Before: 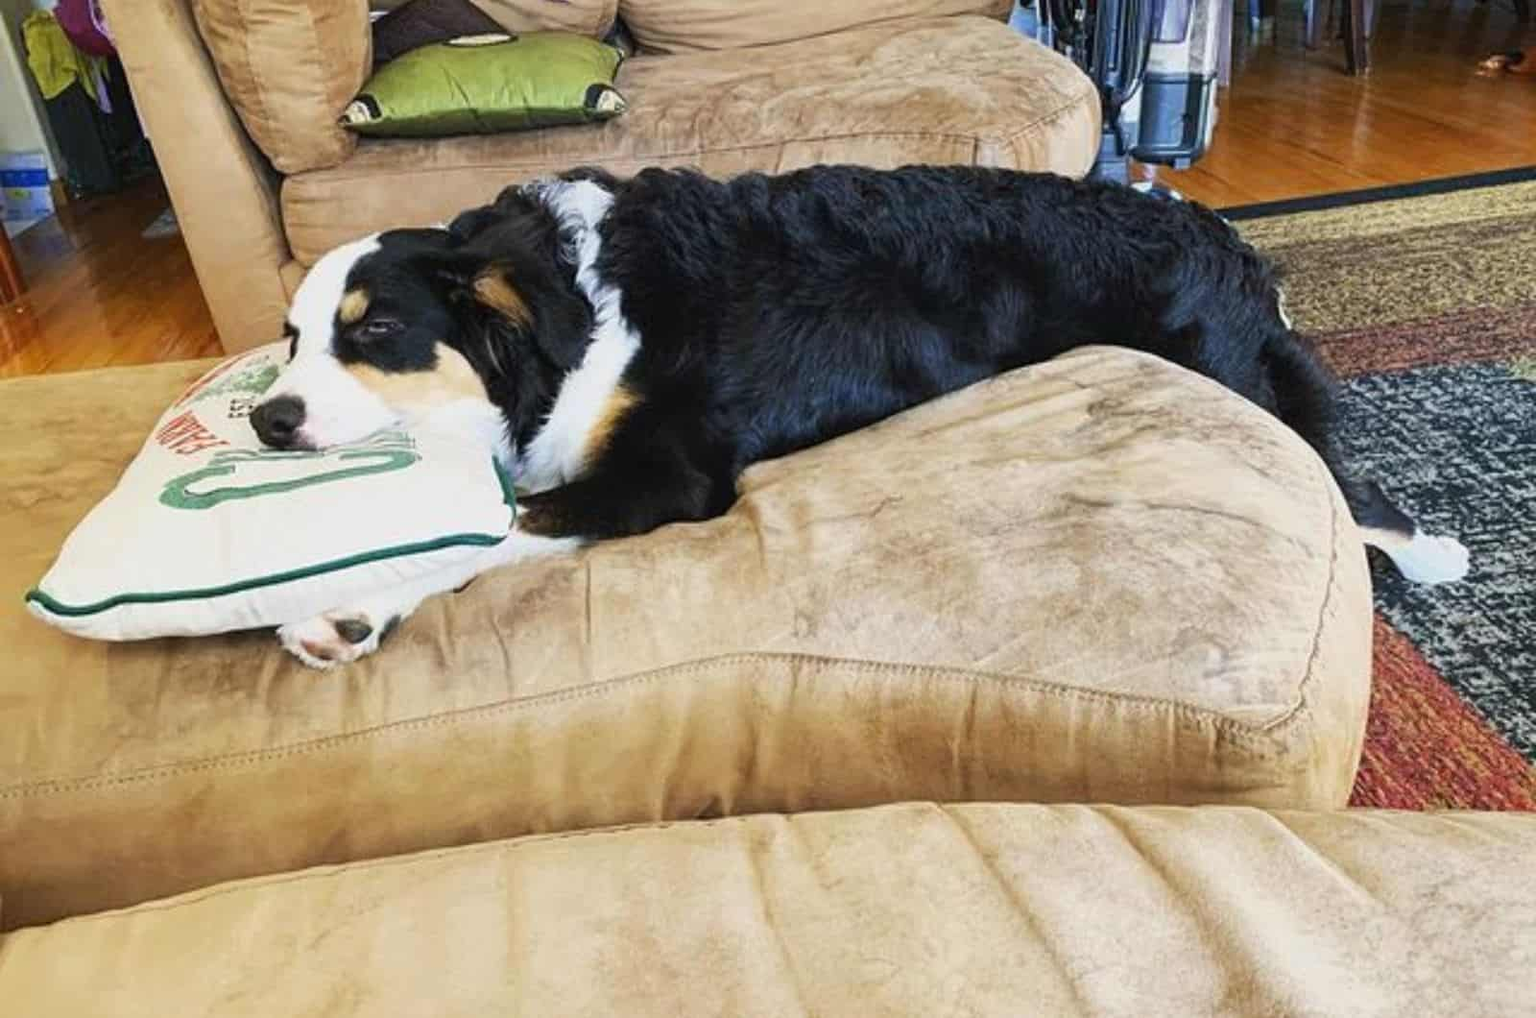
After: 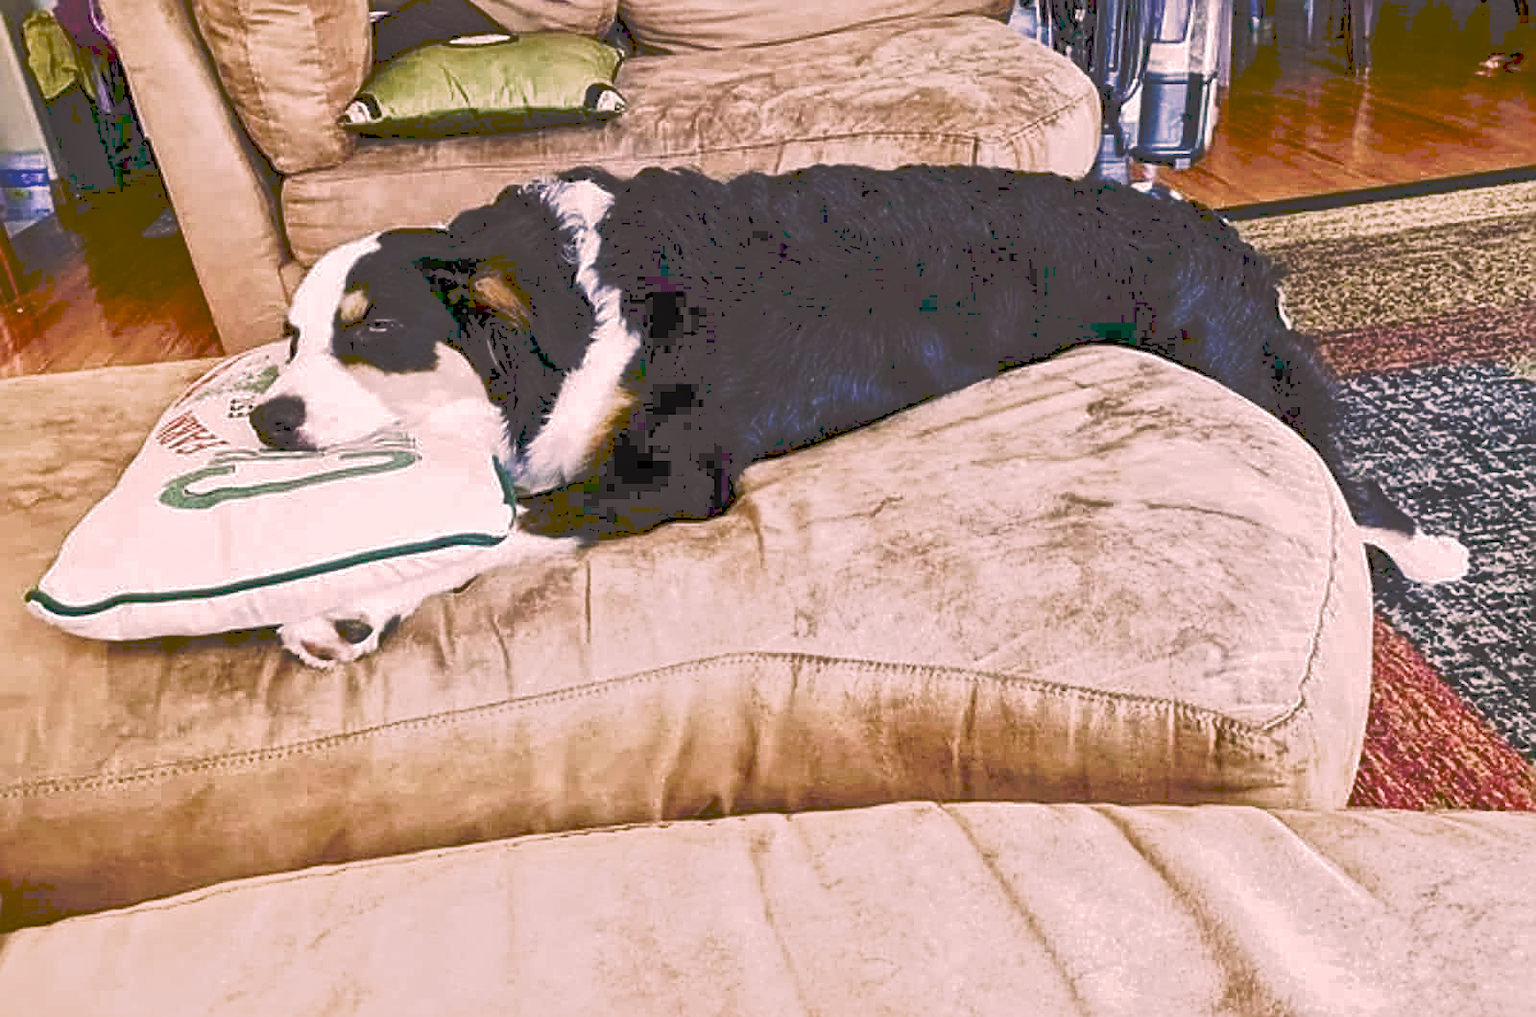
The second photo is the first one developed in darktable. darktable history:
color correction: highlights a* 14.71, highlights b* 4.85
tone curve: curves: ch0 [(0, 0) (0.003, 0.278) (0.011, 0.282) (0.025, 0.282) (0.044, 0.29) (0.069, 0.295) (0.1, 0.306) (0.136, 0.316) (0.177, 0.33) (0.224, 0.358) (0.277, 0.403) (0.335, 0.451) (0.399, 0.505) (0.468, 0.558) (0.543, 0.611) (0.623, 0.679) (0.709, 0.751) (0.801, 0.815) (0.898, 0.863) (1, 1)], preserve colors none
filmic rgb: black relative exposure -9.09 EV, white relative exposure 2.31 EV, hardness 7.47, color science v5 (2021), contrast in shadows safe, contrast in highlights safe
contrast brightness saturation: contrast 0.07, brightness -0.14, saturation 0.119
color balance rgb: perceptual saturation grading › global saturation 0.12%, perceptual saturation grading › highlights -19.875%, perceptual saturation grading › shadows 19.747%, global vibrance 34.905%
sharpen: on, module defaults
local contrast: mode bilateral grid, contrast 19, coarseness 21, detail 150%, midtone range 0.2
exposure: black level correction 0.004, exposure 0.017 EV, compensate exposure bias true, compensate highlight preservation false
